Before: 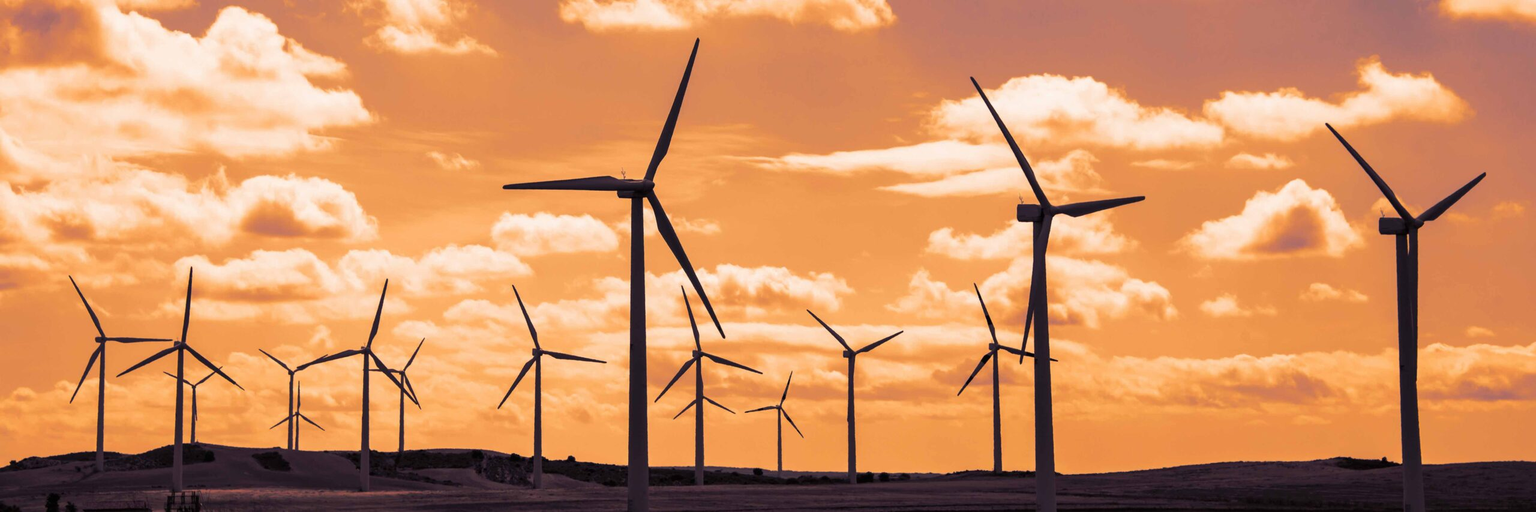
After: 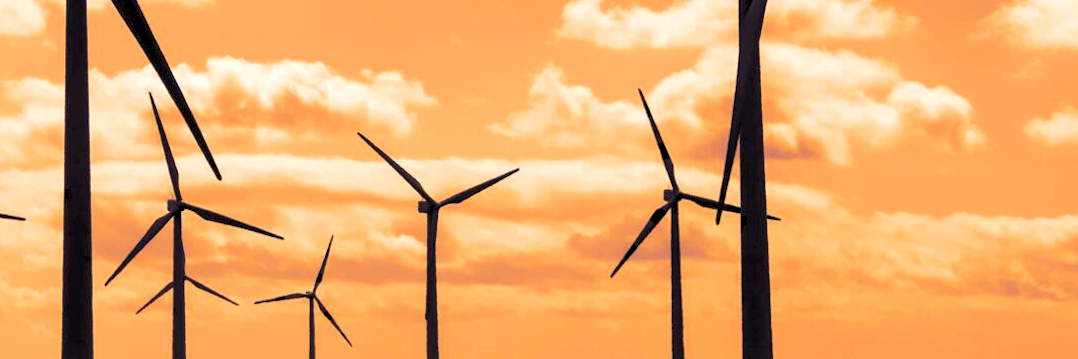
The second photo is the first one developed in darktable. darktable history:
rgb levels: levels [[0.01, 0.419, 0.839], [0, 0.5, 1], [0, 0.5, 1]]
rotate and perspective: lens shift (horizontal) -0.055, automatic cropping off
crop: left 37.221%, top 45.169%, right 20.63%, bottom 13.777%
